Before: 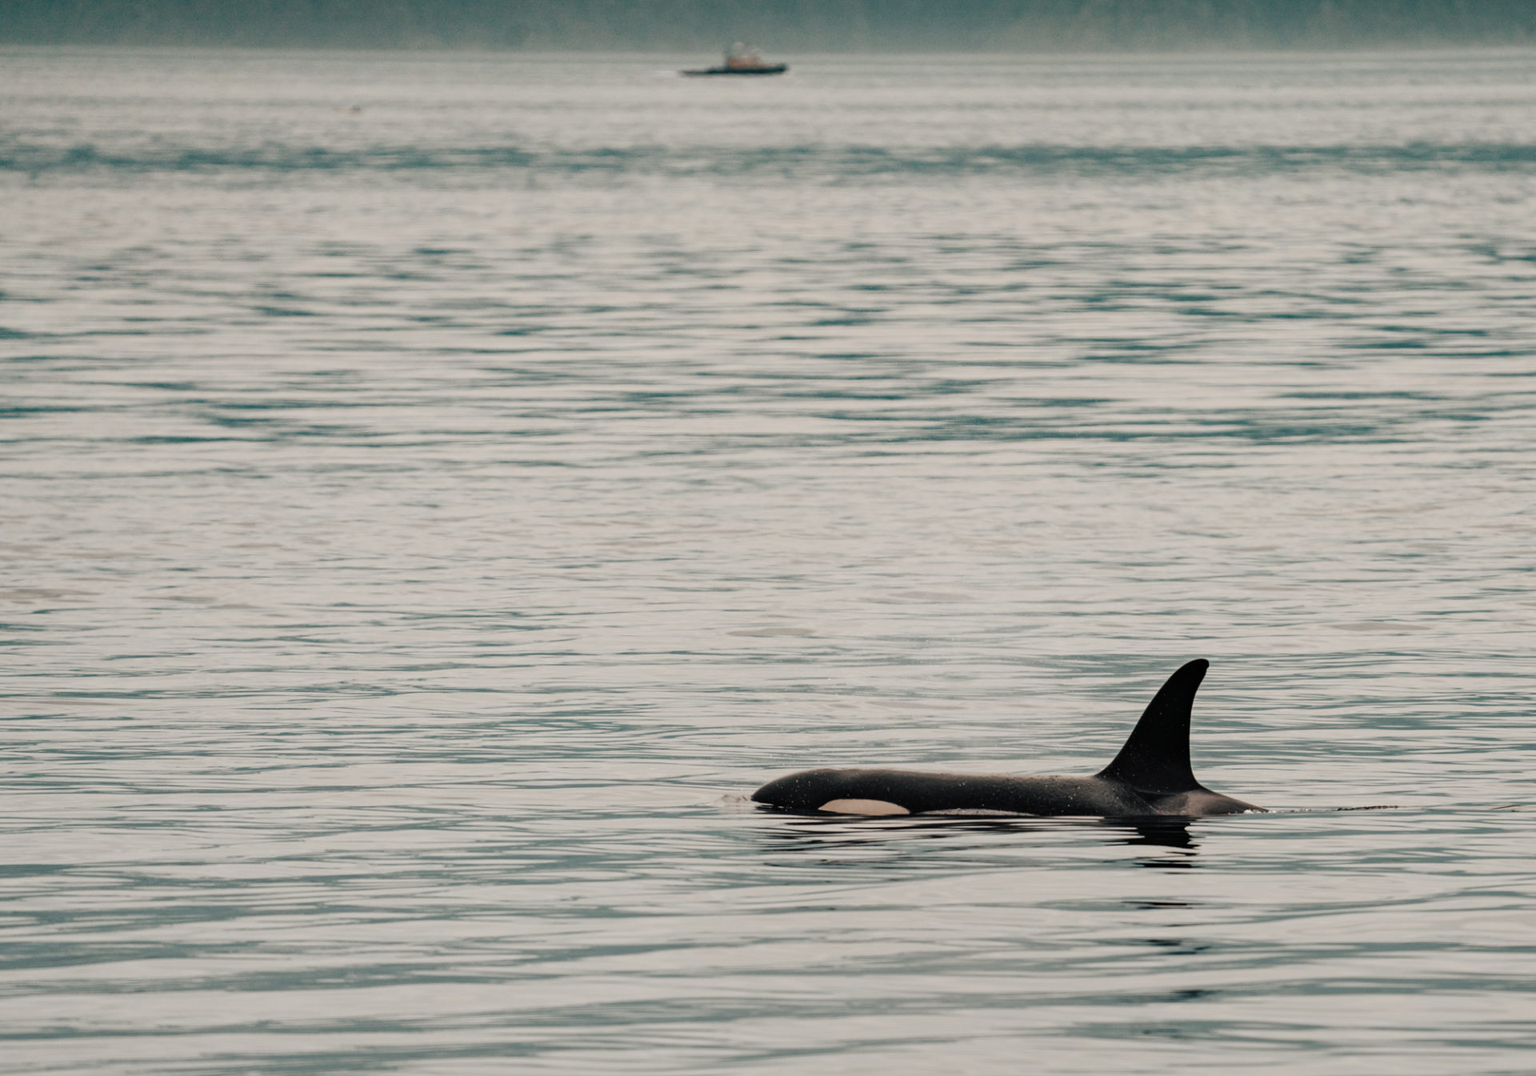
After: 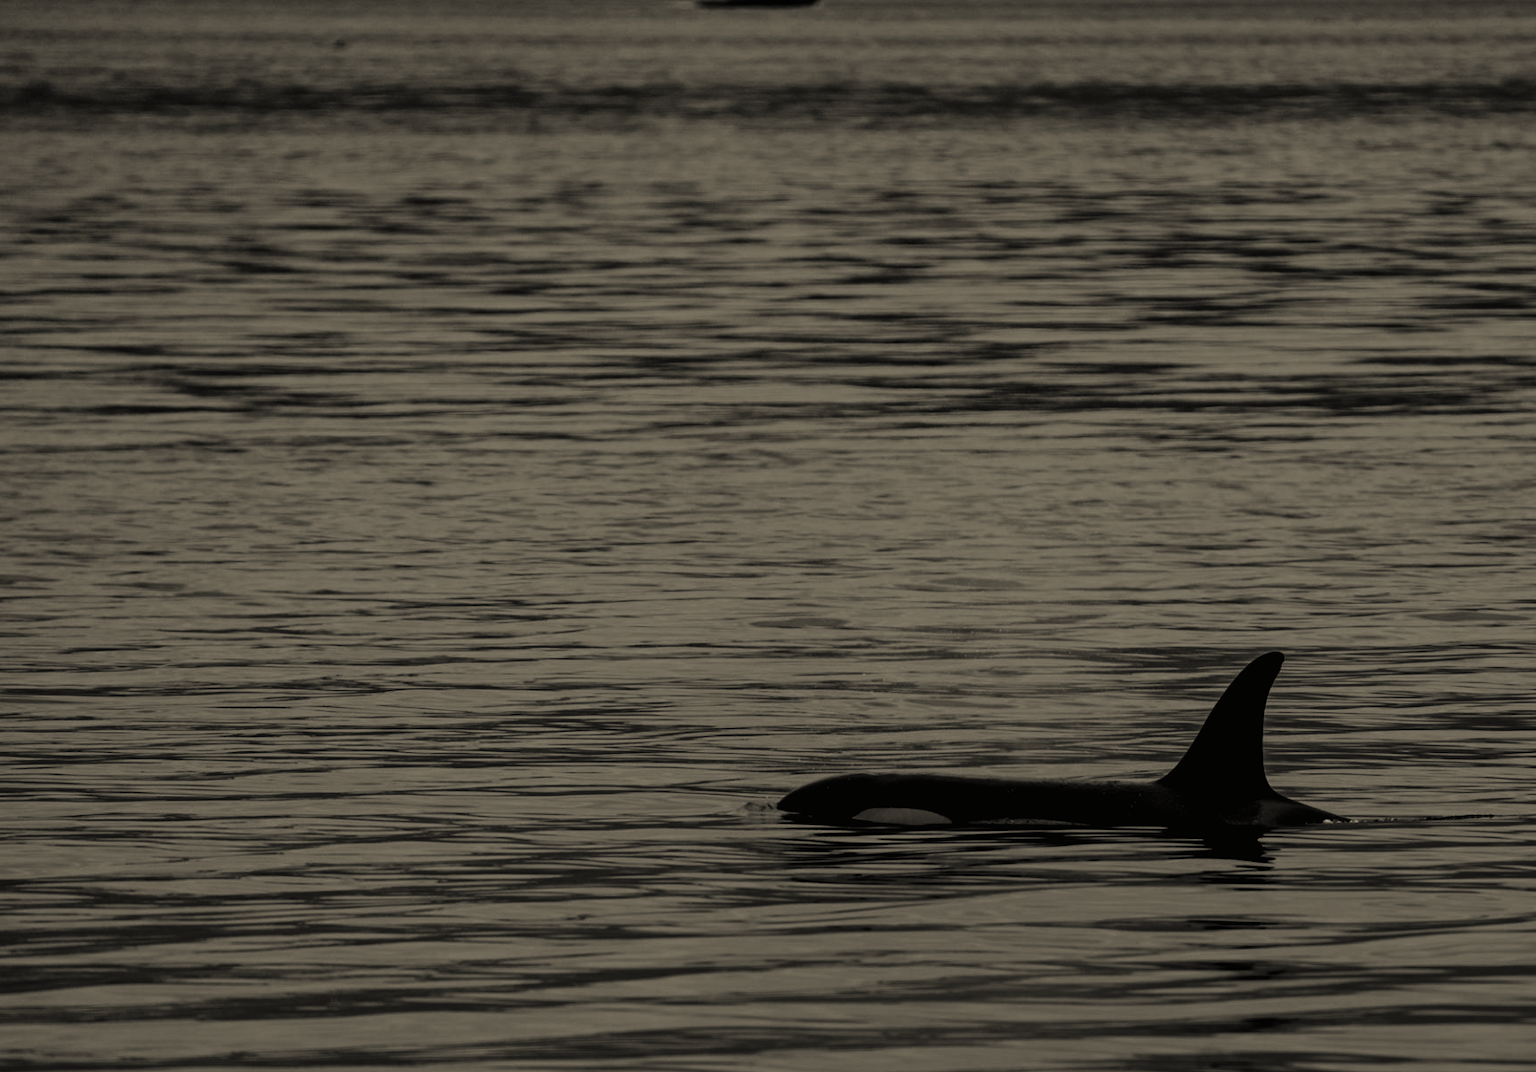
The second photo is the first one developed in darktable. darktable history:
filmic rgb: black relative exposure -7.65 EV, white relative exposure 4.56 EV, hardness 3.61
contrast brightness saturation: contrast 0.021, brightness -0.996, saturation -0.992
exposure: black level correction 0.014, compensate exposure bias true, compensate highlight preservation false
velvia: on, module defaults
levels: black 3.82%
tone curve: curves: ch0 [(0, 0.008) (0.107, 0.083) (0.283, 0.287) (0.429, 0.51) (0.607, 0.739) (0.789, 0.893) (0.998, 0.978)]; ch1 [(0, 0) (0.323, 0.339) (0.438, 0.427) (0.478, 0.484) (0.502, 0.502) (0.527, 0.525) (0.571, 0.579) (0.608, 0.629) (0.669, 0.704) (0.859, 0.899) (1, 1)]; ch2 [(0, 0) (0.33, 0.347) (0.421, 0.456) (0.473, 0.498) (0.502, 0.504) (0.522, 0.524) (0.549, 0.567) (0.593, 0.626) (0.676, 0.724) (1, 1)], preserve colors none
color correction: highlights a* 1.47, highlights b* 17.18
crop: left 3.212%, top 6.507%, right 6.414%, bottom 3.33%
